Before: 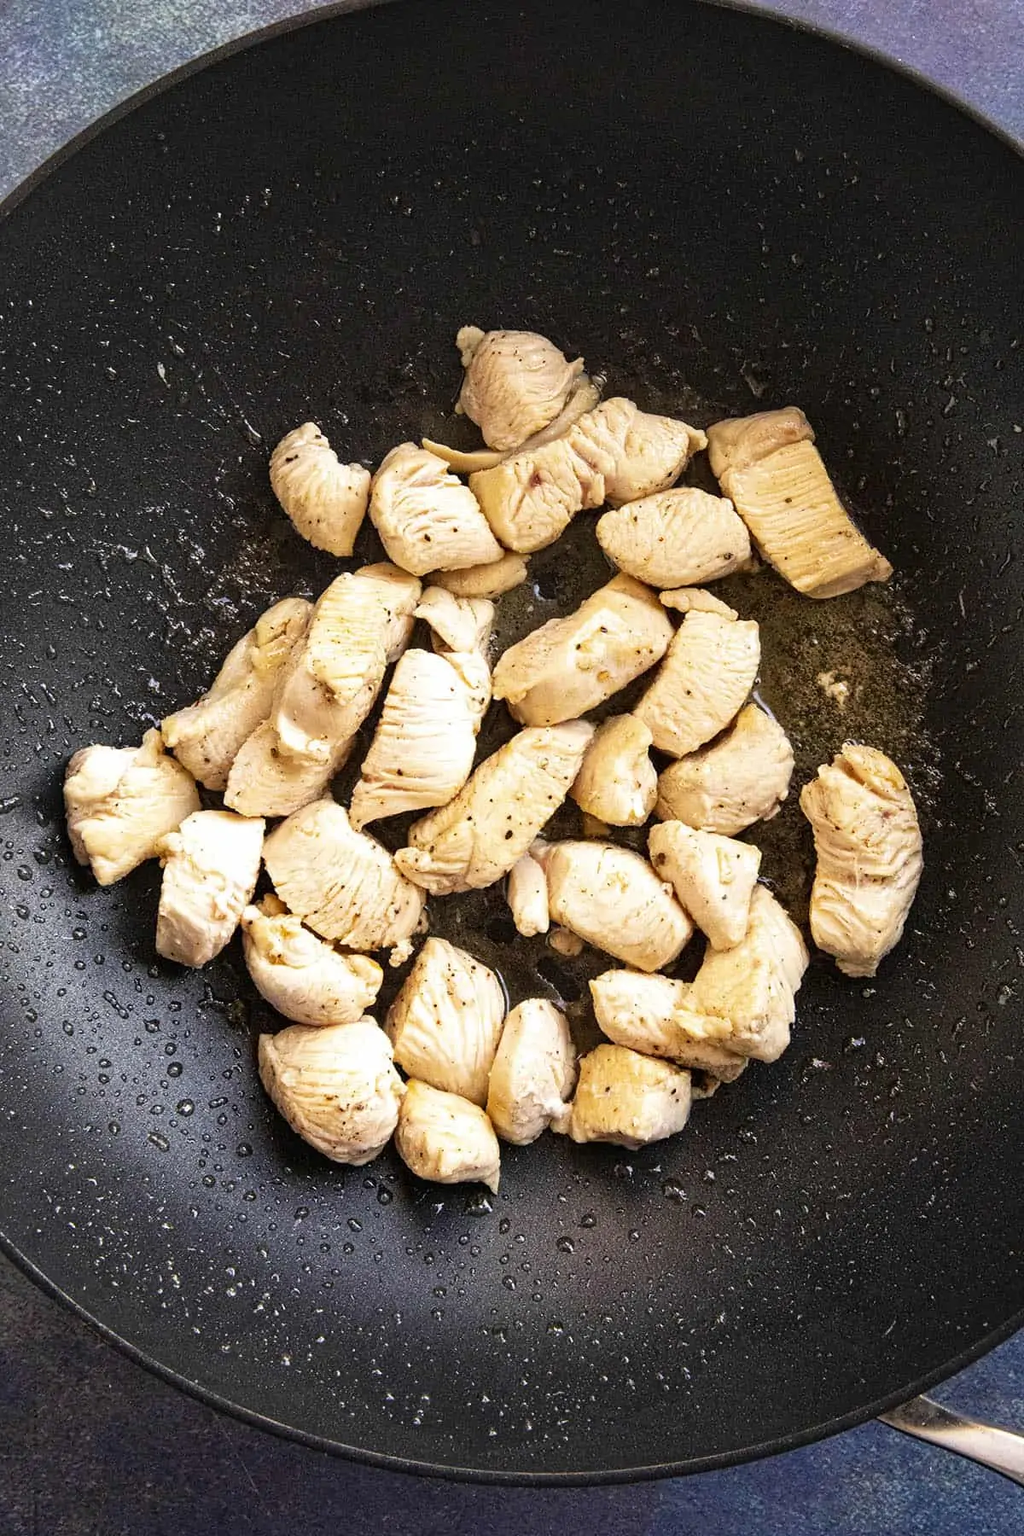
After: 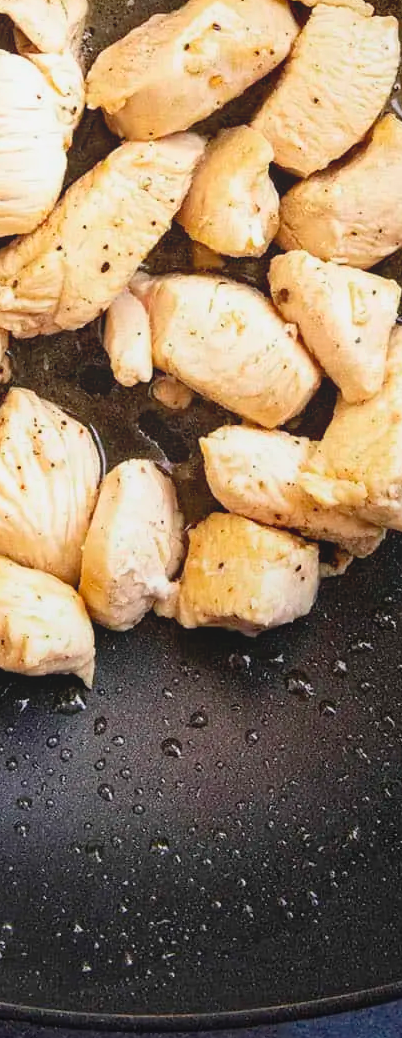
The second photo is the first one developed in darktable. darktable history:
local contrast: highlights 70%, shadows 66%, detail 84%, midtone range 0.32
crop: left 40.923%, top 39.517%, right 25.572%, bottom 2.8%
